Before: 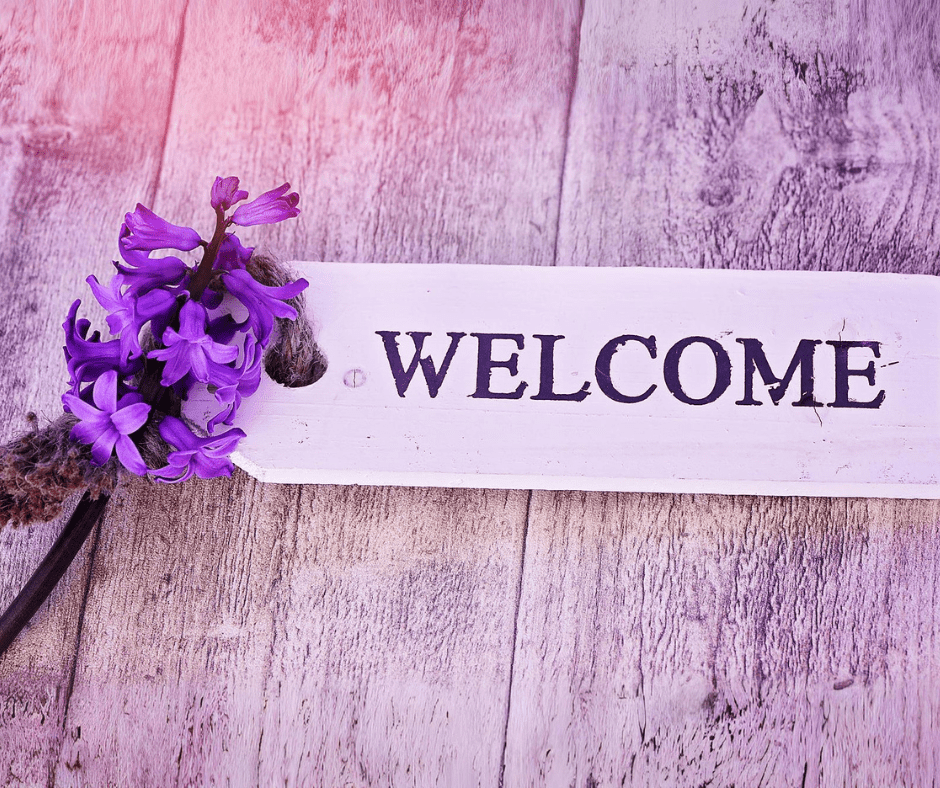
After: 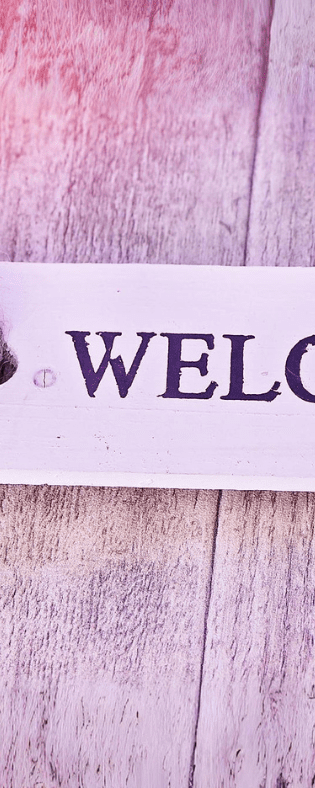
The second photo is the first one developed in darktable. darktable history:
crop: left 33.017%, right 33.393%
